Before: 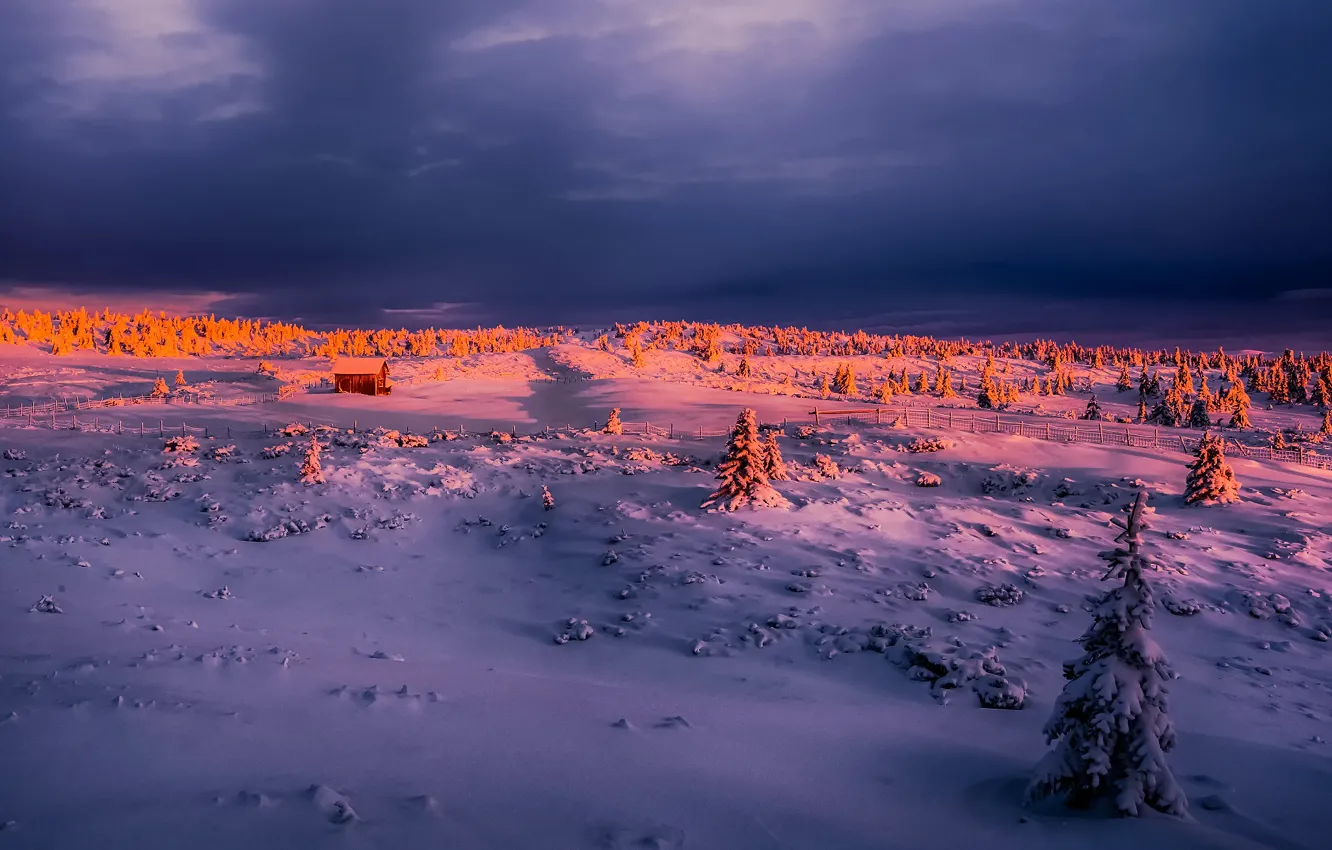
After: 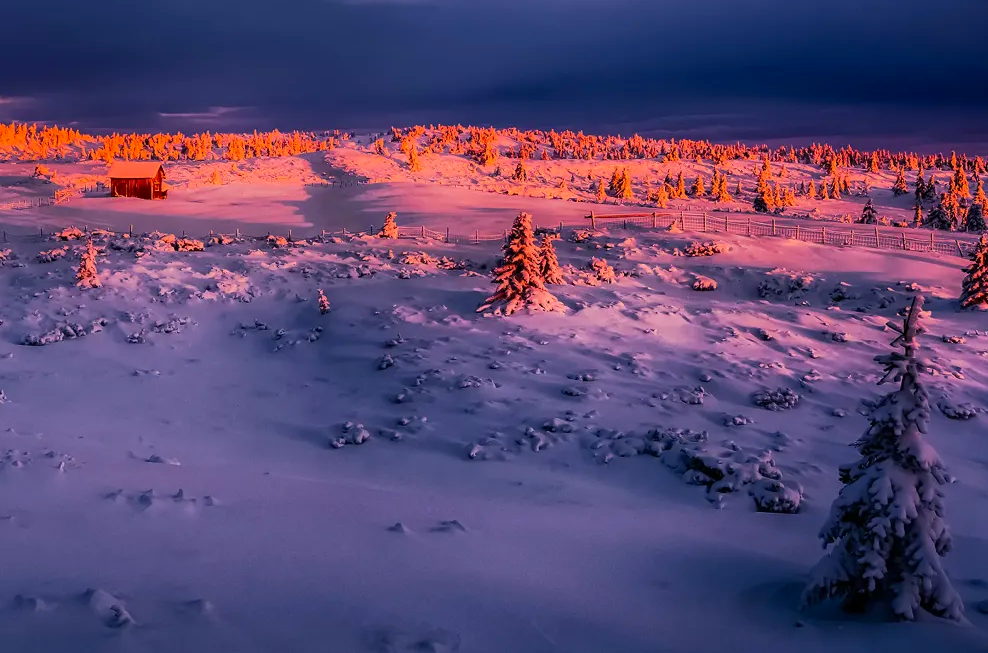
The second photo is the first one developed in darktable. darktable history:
exposure: compensate highlight preservation false
contrast brightness saturation: contrast 0.039, saturation 0.152
crop: left 16.852%, top 23.093%, right 8.945%
